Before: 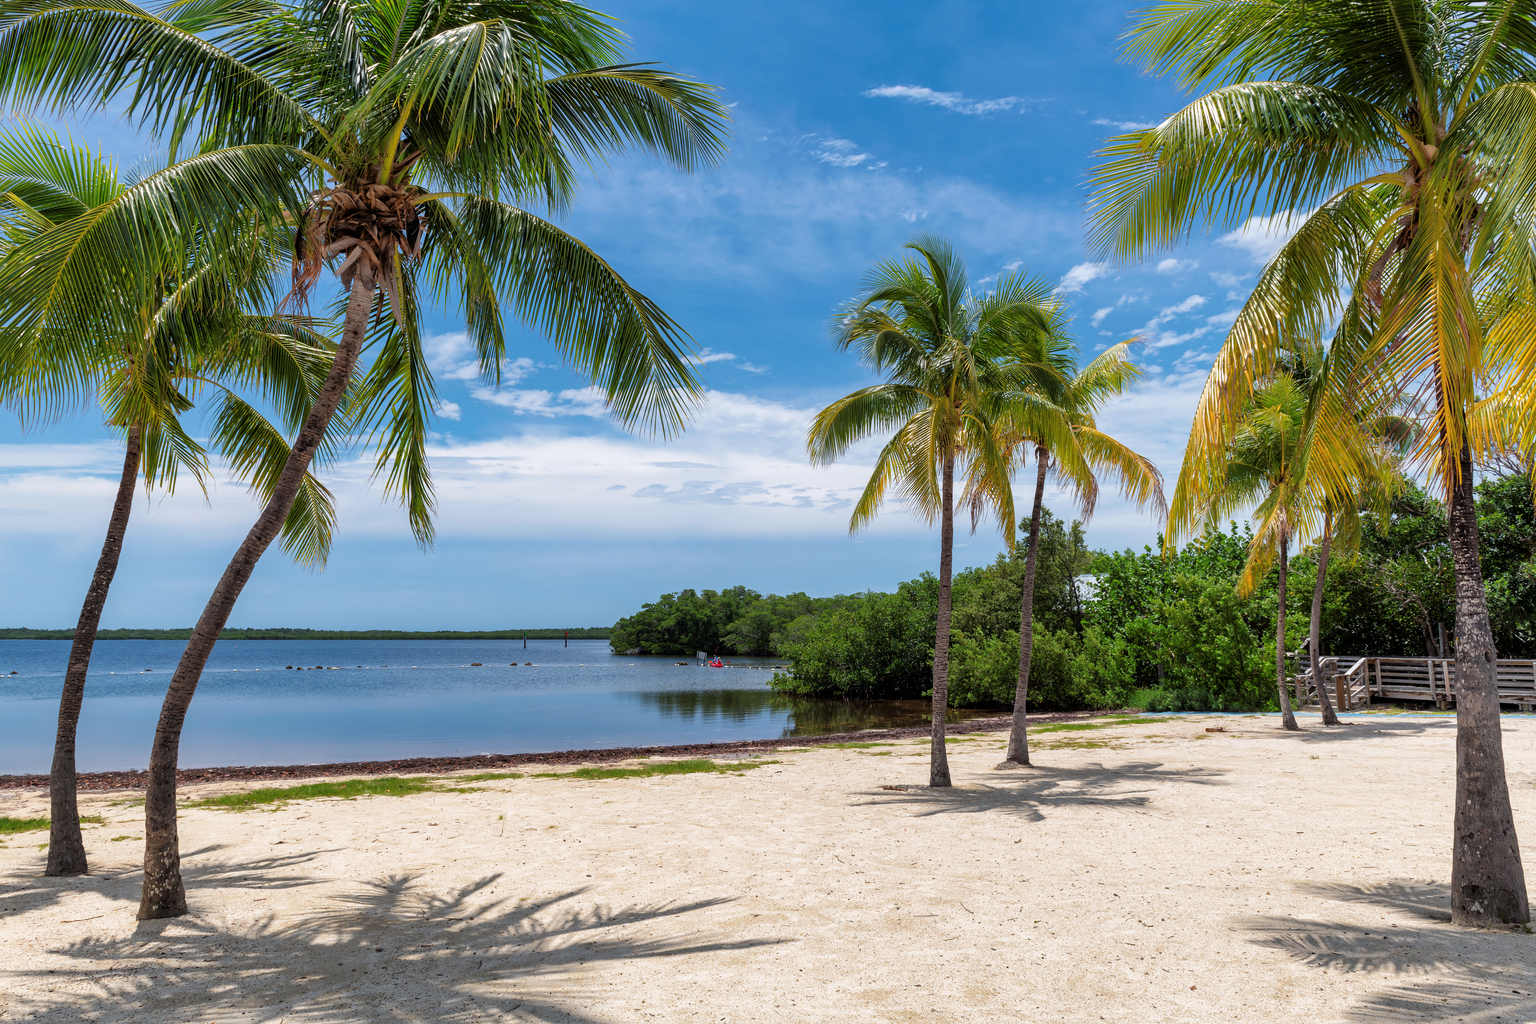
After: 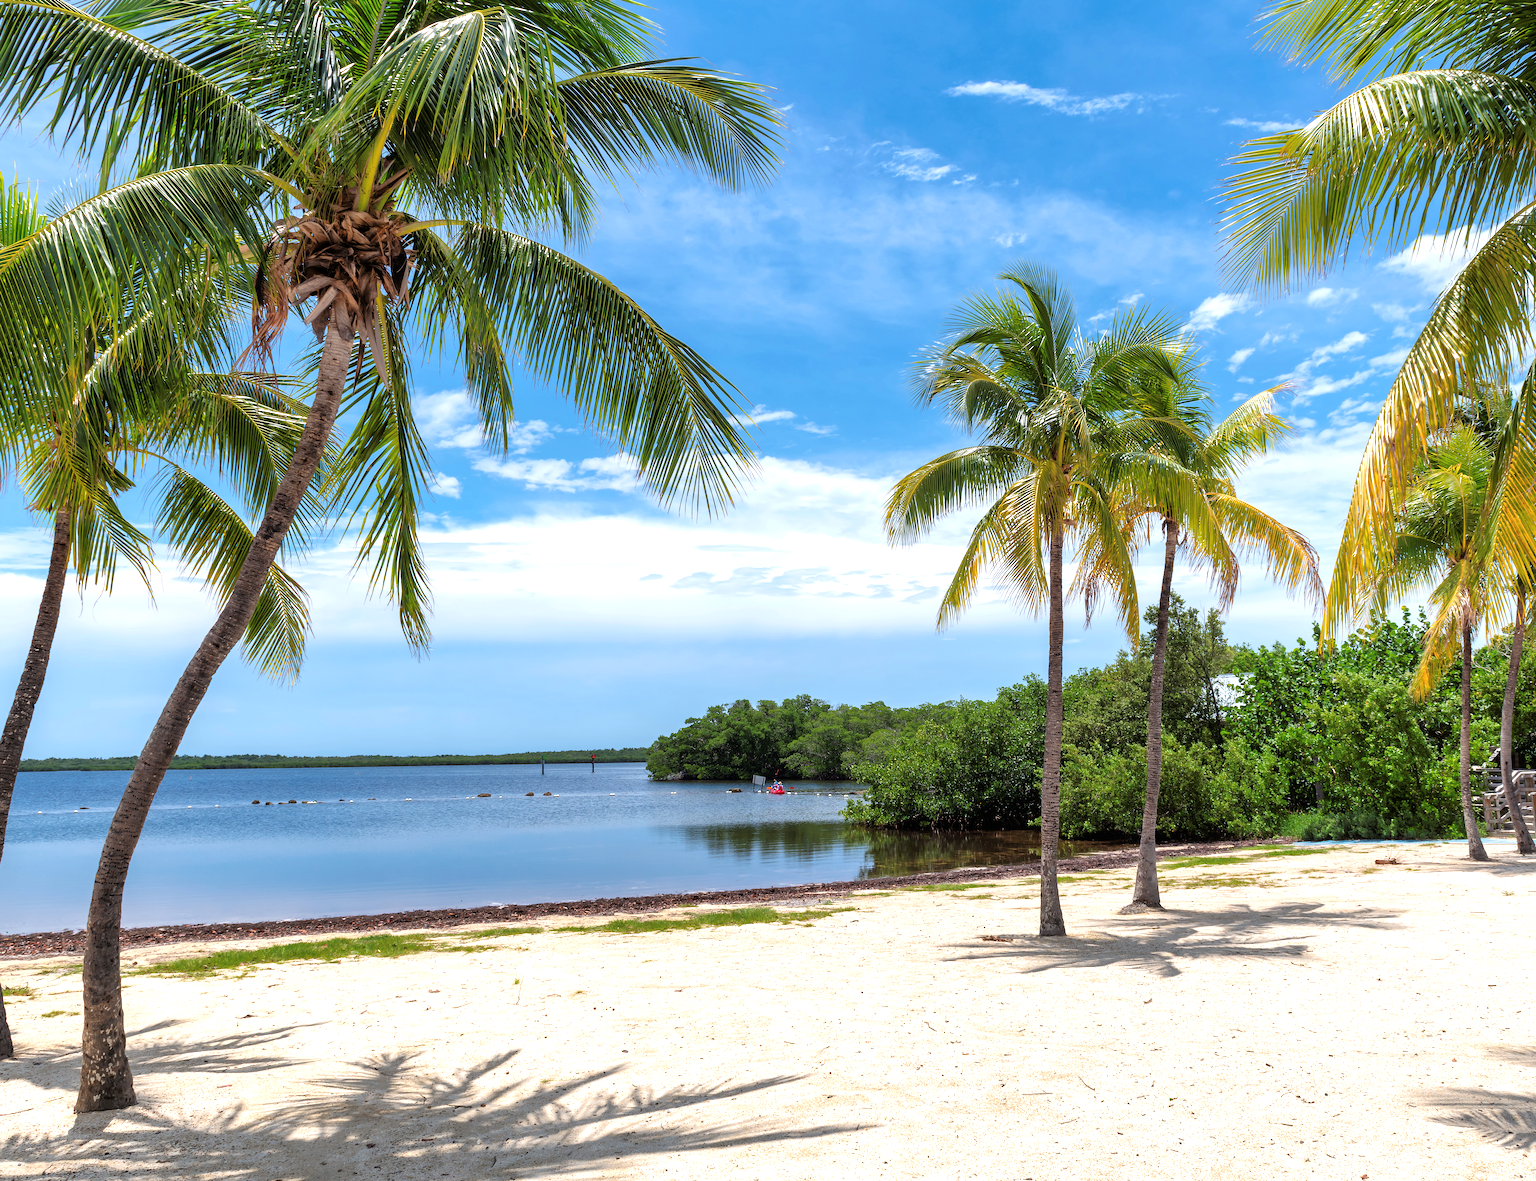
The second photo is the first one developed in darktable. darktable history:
exposure: black level correction 0, exposure 0.599 EV, compensate highlight preservation false
crop and rotate: angle 0.846°, left 4.371%, top 0.626%, right 11.861%, bottom 2.69%
